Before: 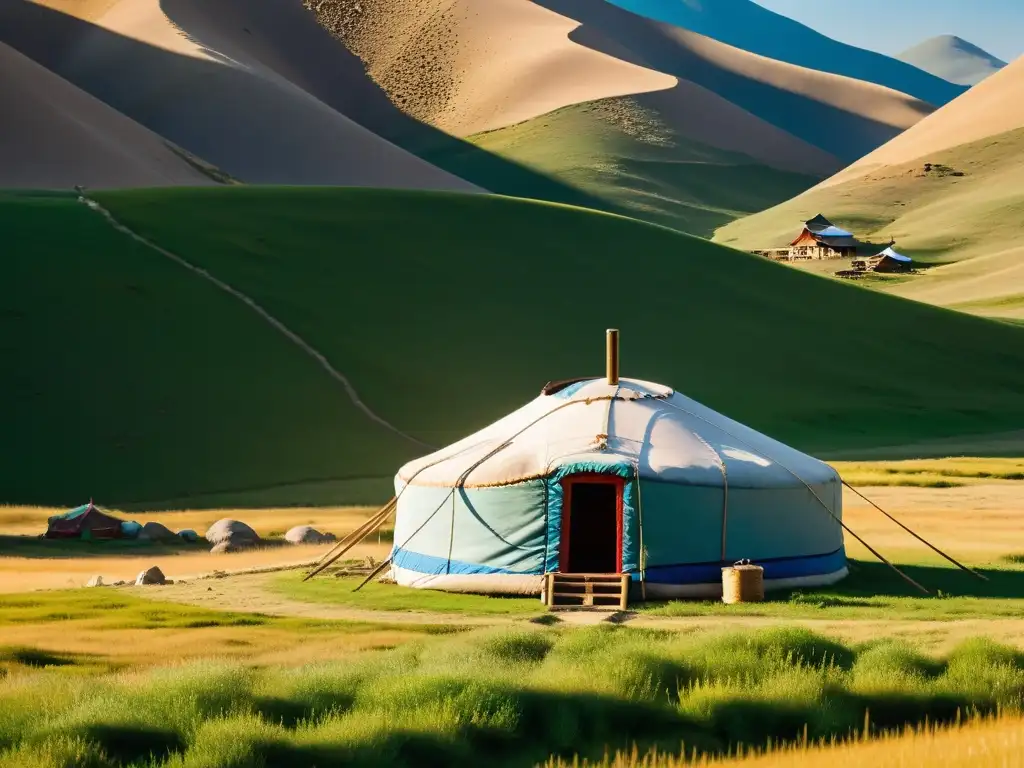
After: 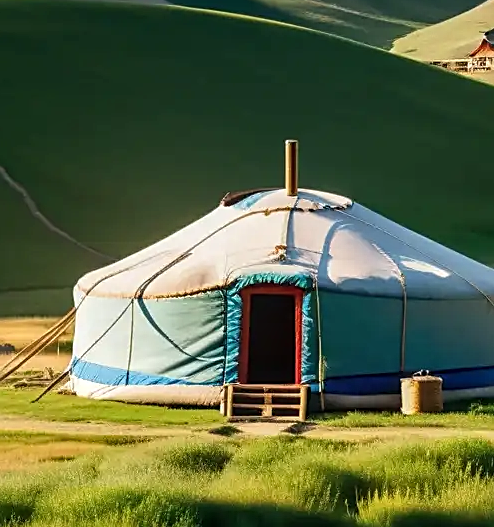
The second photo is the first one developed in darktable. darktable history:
crop: left 31.379%, top 24.658%, right 20.326%, bottom 6.628%
local contrast: on, module defaults
sharpen: amount 0.55
